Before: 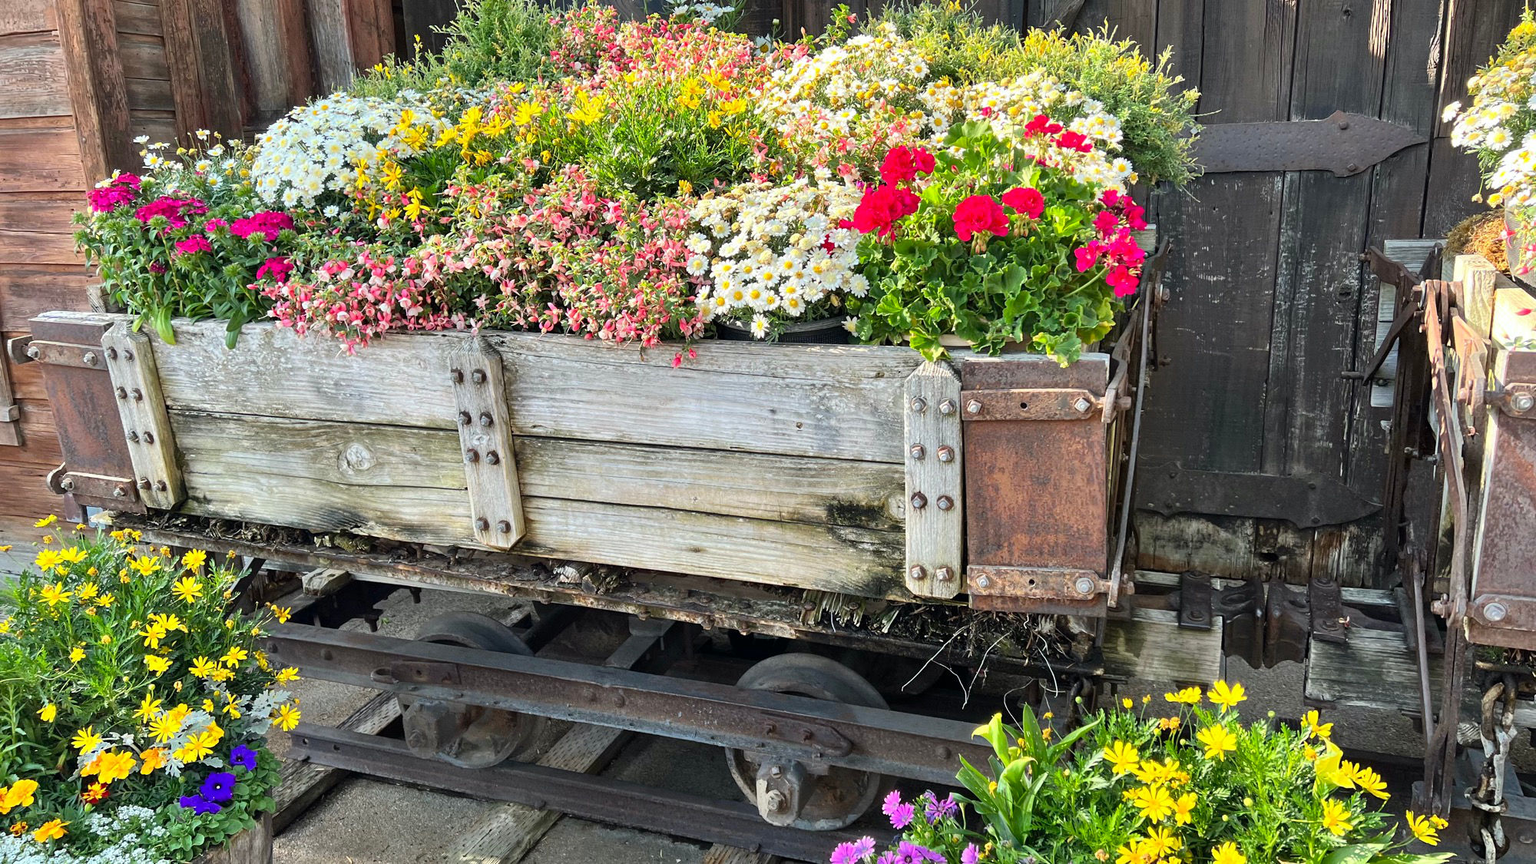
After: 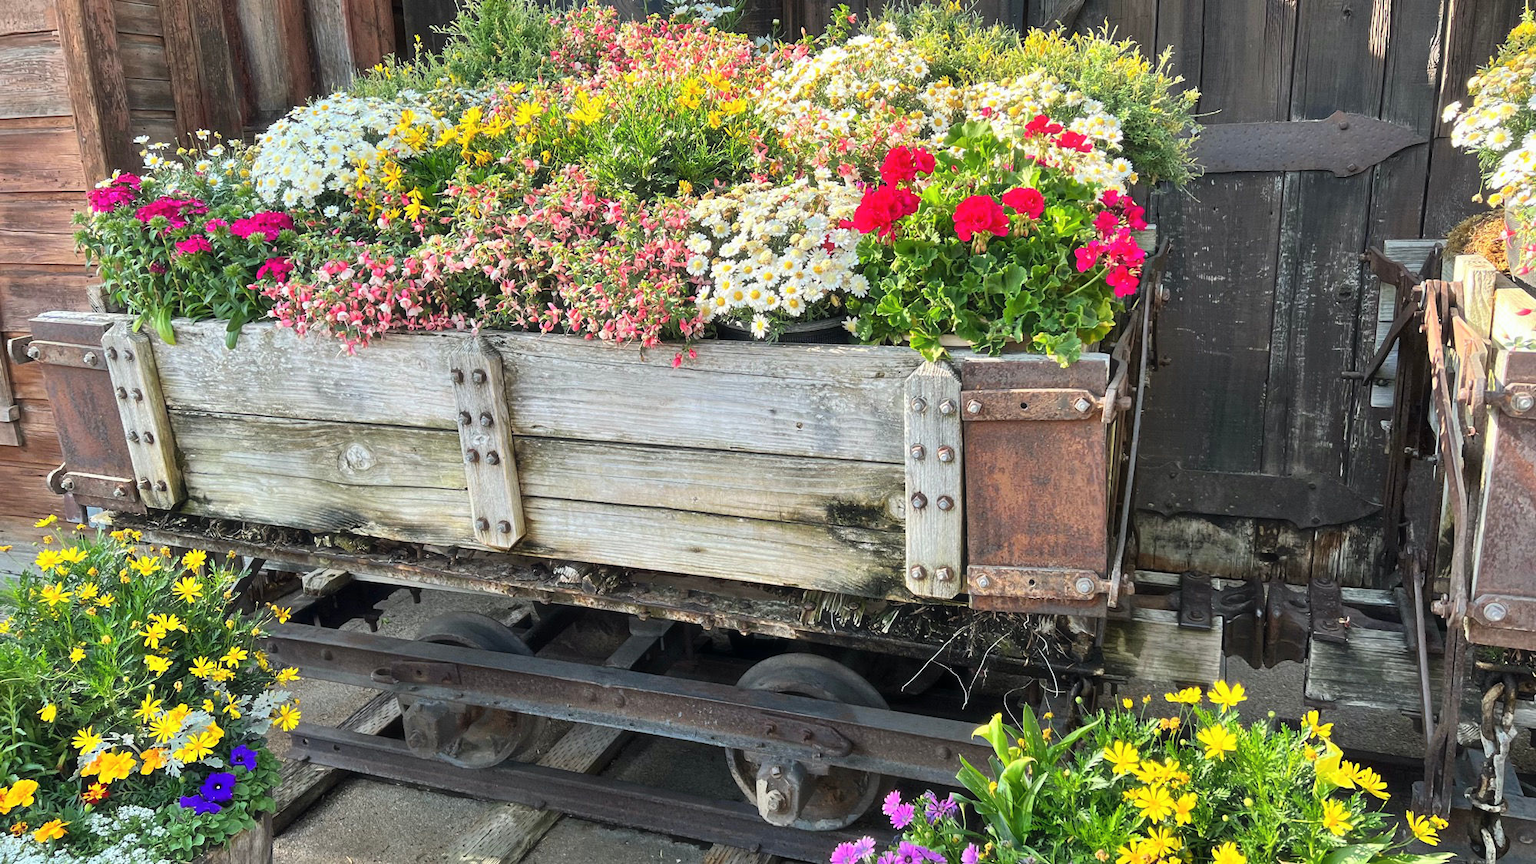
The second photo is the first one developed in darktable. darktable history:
haze removal: strength -0.046, compatibility mode true, adaptive false
tone equalizer: on, module defaults
